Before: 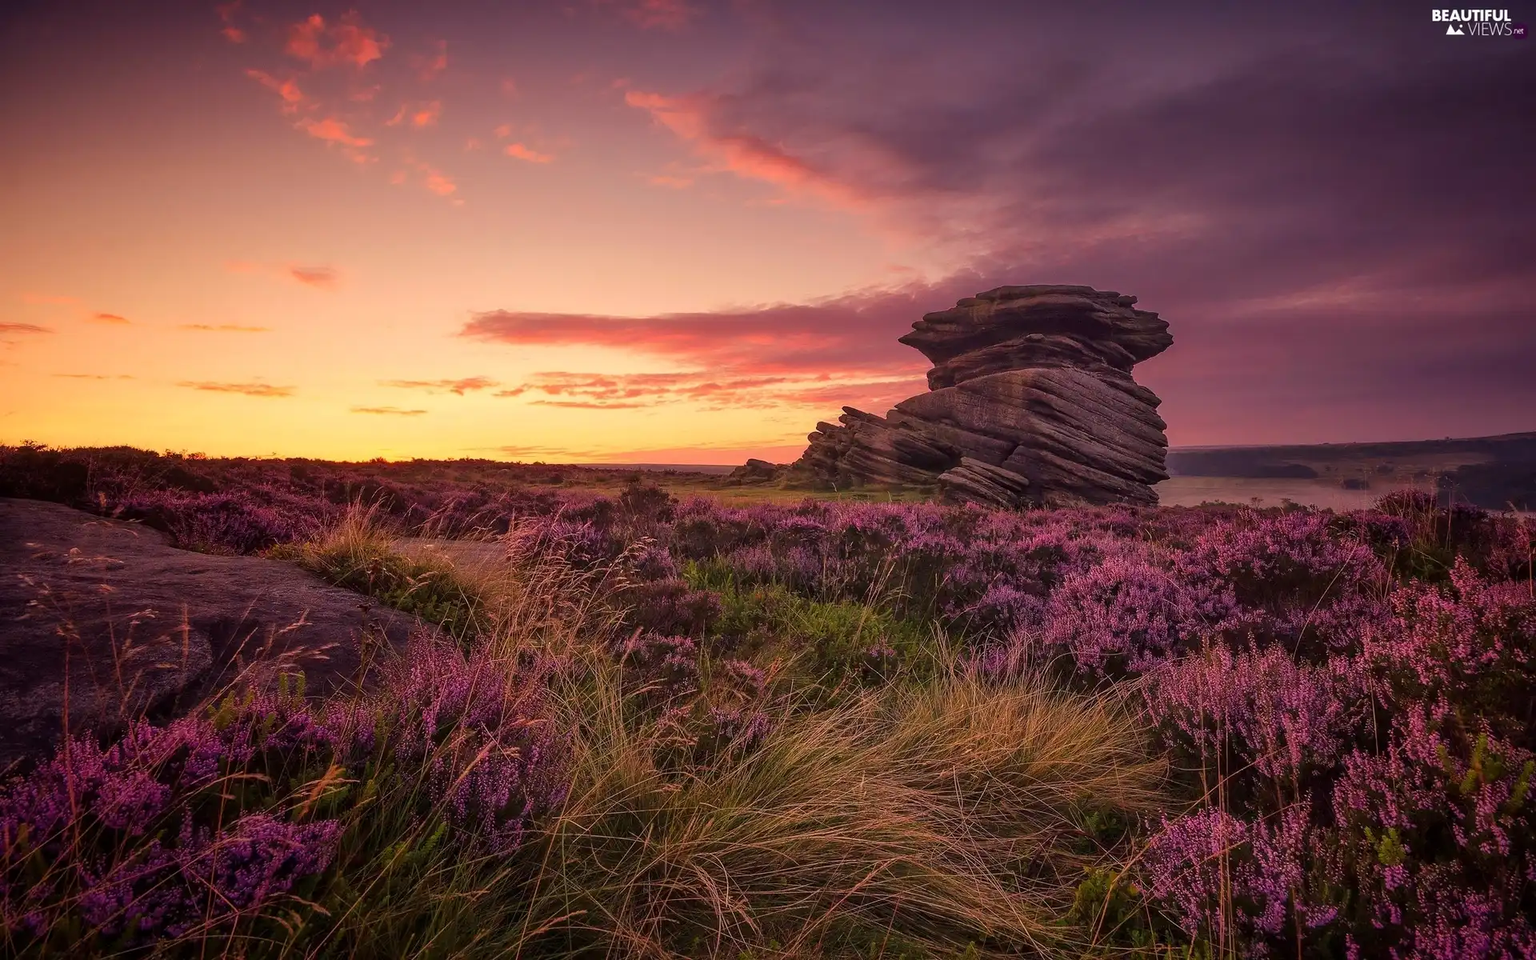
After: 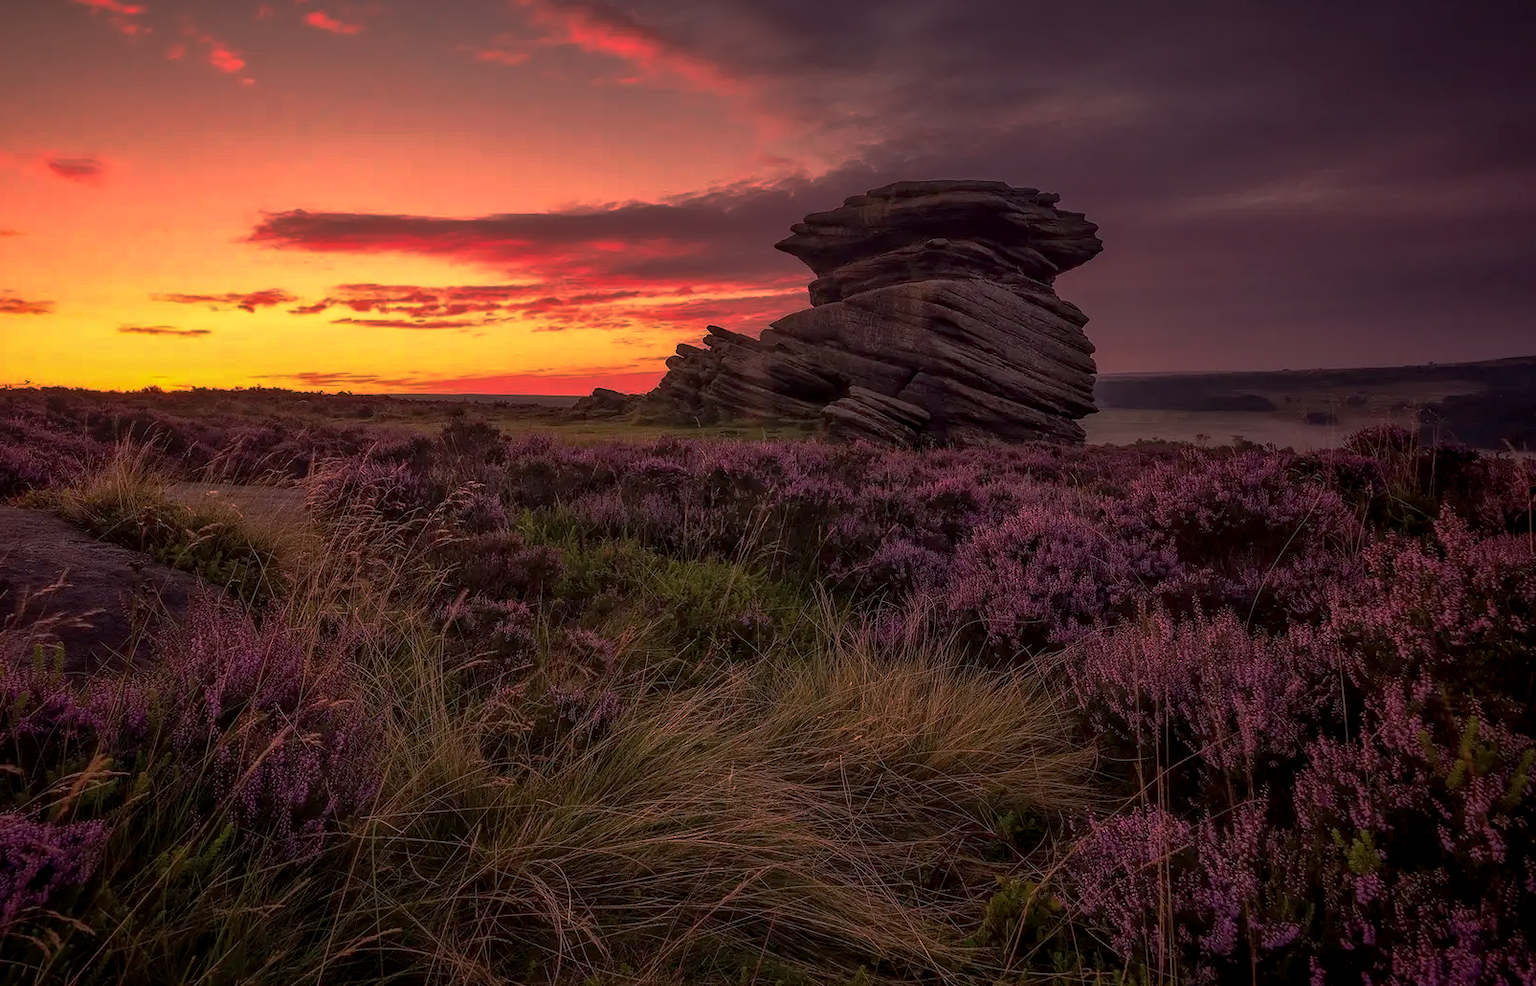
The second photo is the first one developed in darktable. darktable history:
local contrast: on, module defaults
base curve: curves: ch0 [(0, 0) (0.564, 0.291) (0.802, 0.731) (1, 1)], preserve colors none
crop: left 16.361%, top 14.071%
